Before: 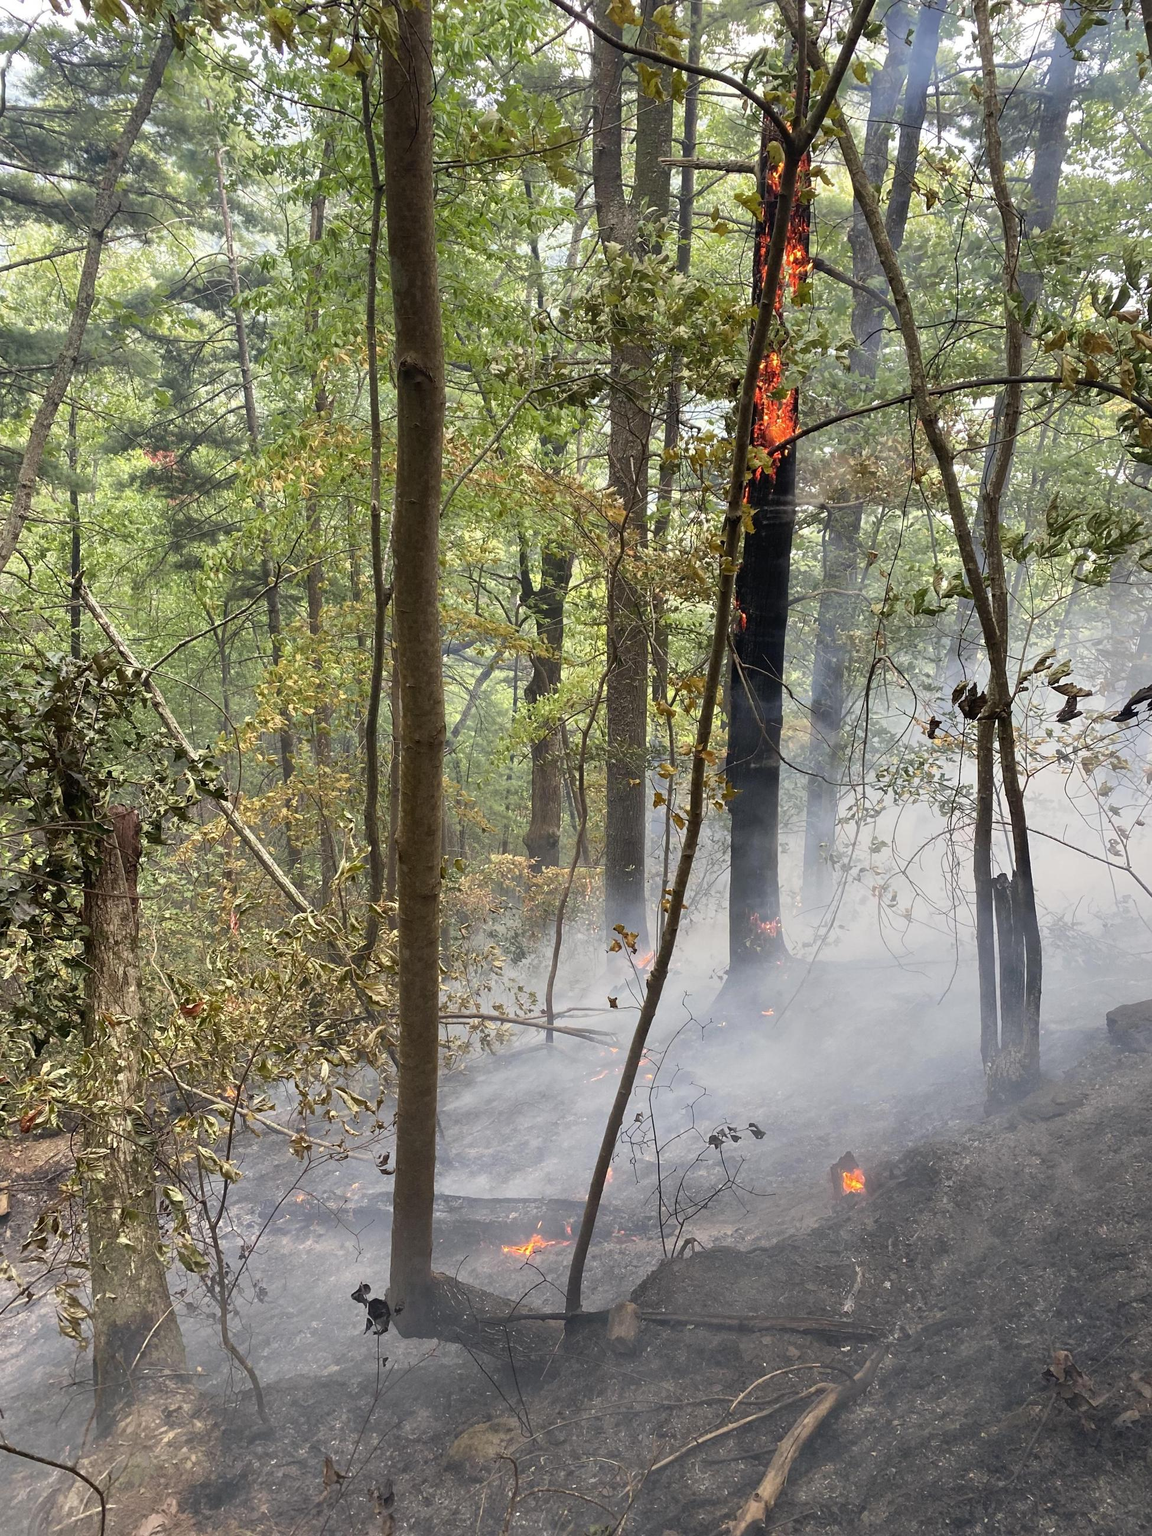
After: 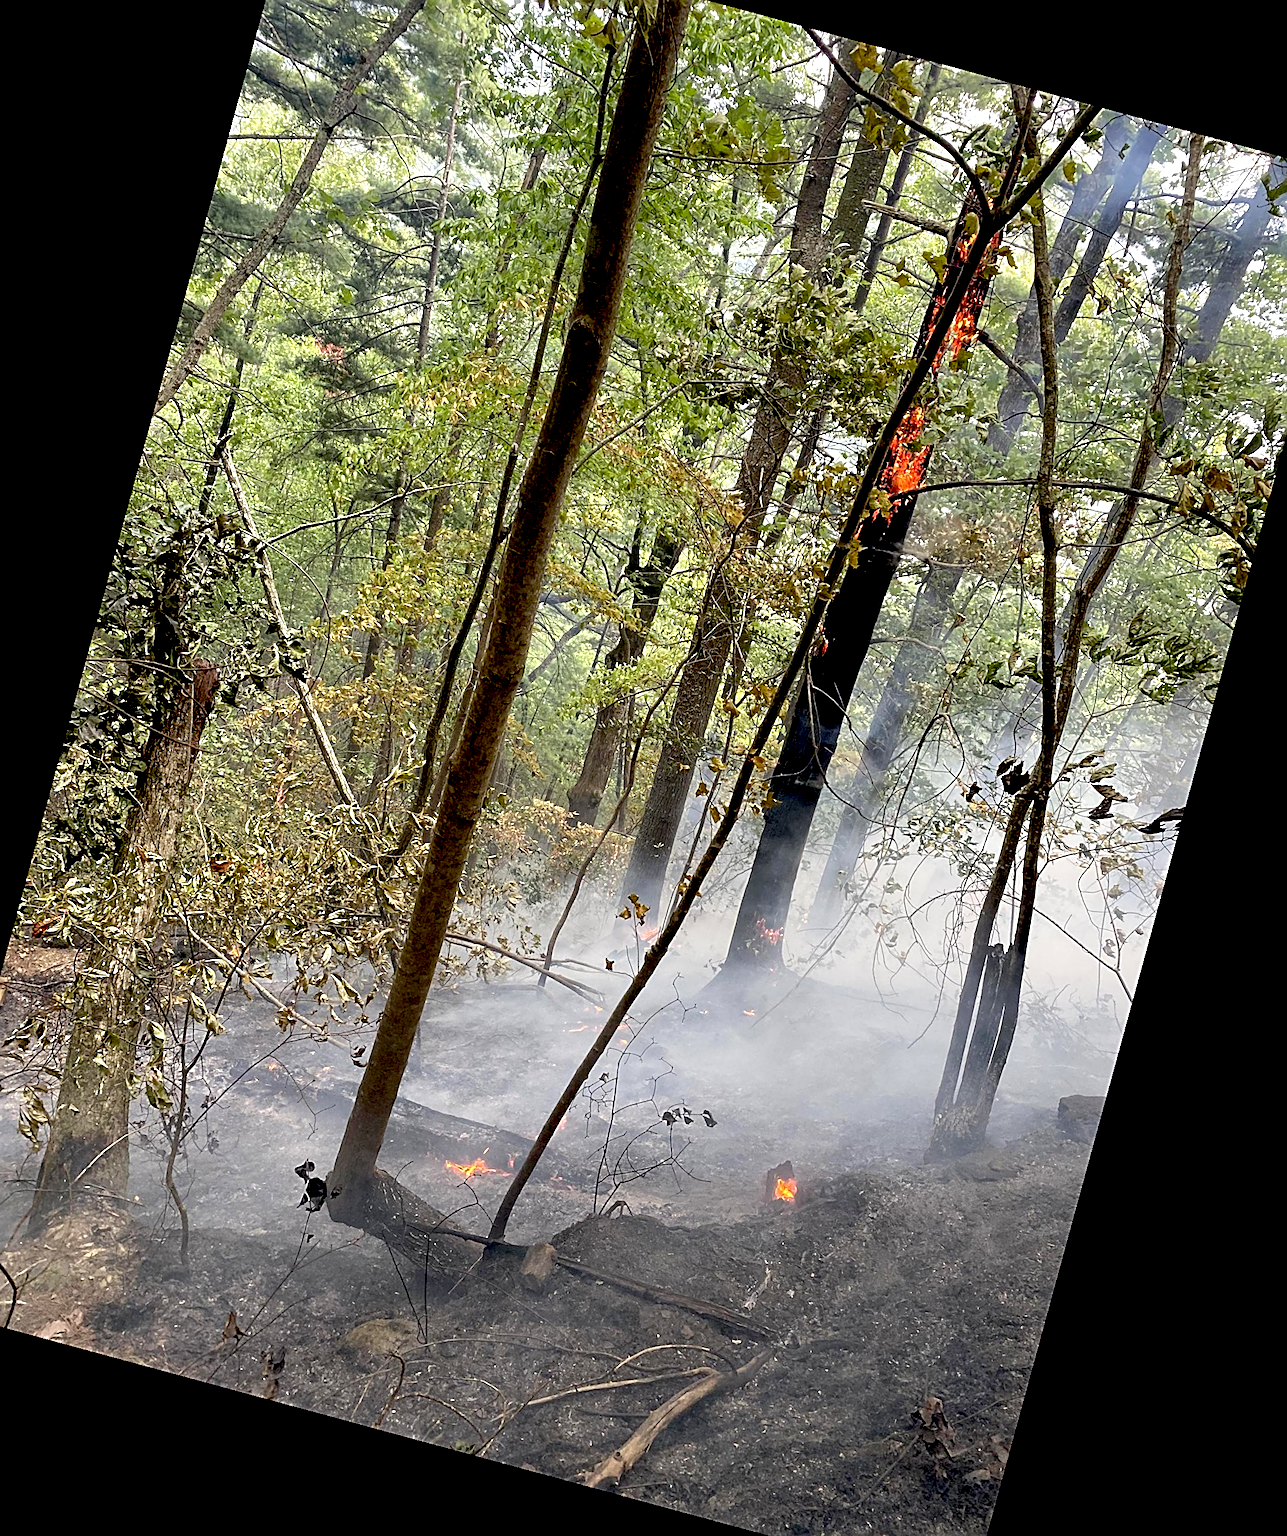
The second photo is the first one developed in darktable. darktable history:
rotate and perspective: rotation 13.27°, automatic cropping off
crop and rotate: angle -1.96°, left 3.097%, top 4.154%, right 1.586%, bottom 0.529%
exposure: black level correction 0.031, exposure 0.304 EV, compensate highlight preservation false
sharpen: radius 2.817, amount 0.715
